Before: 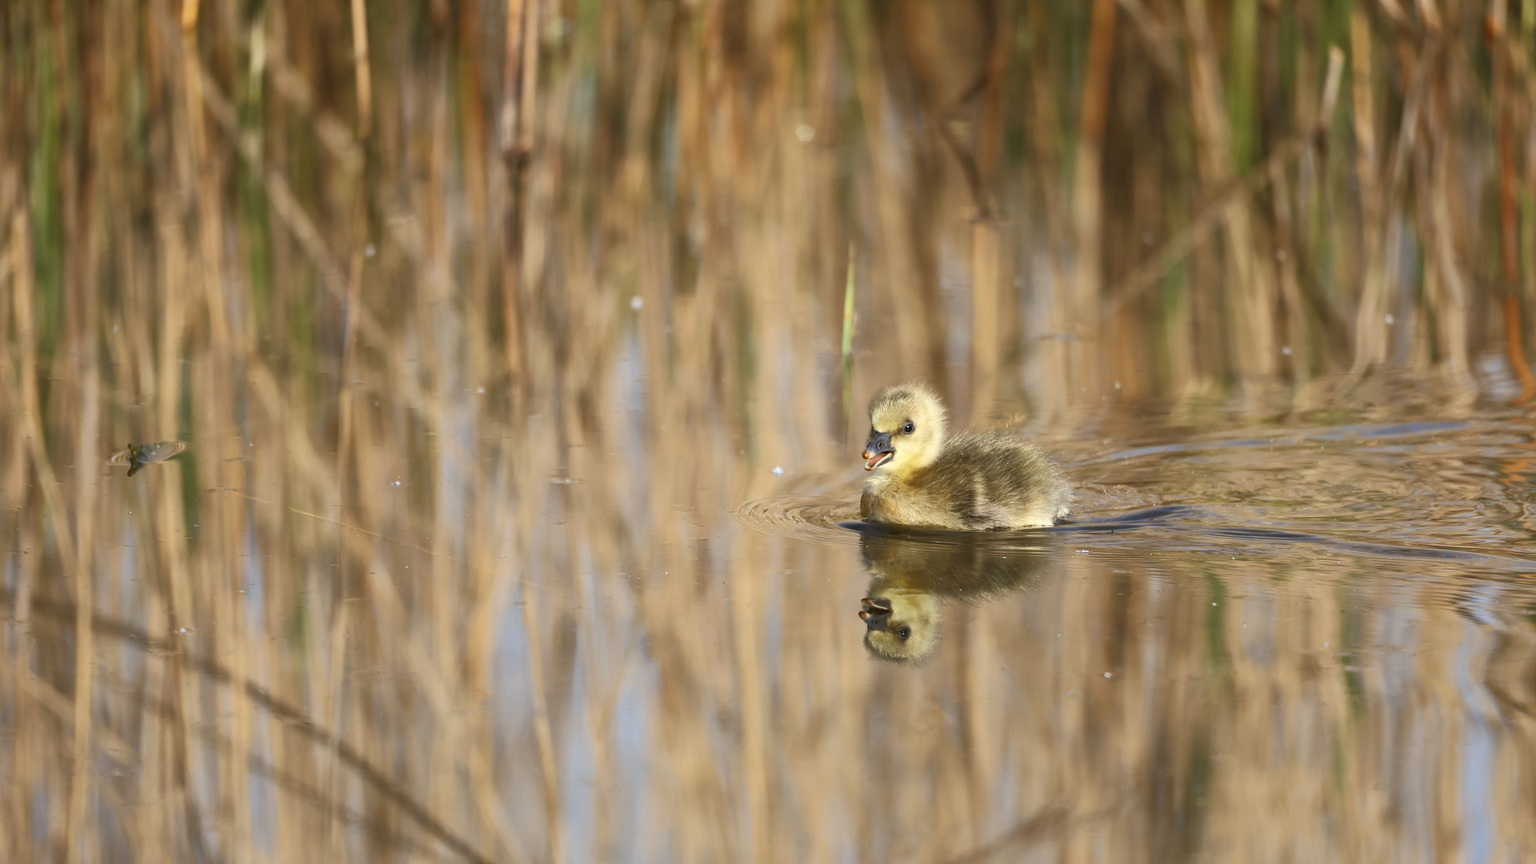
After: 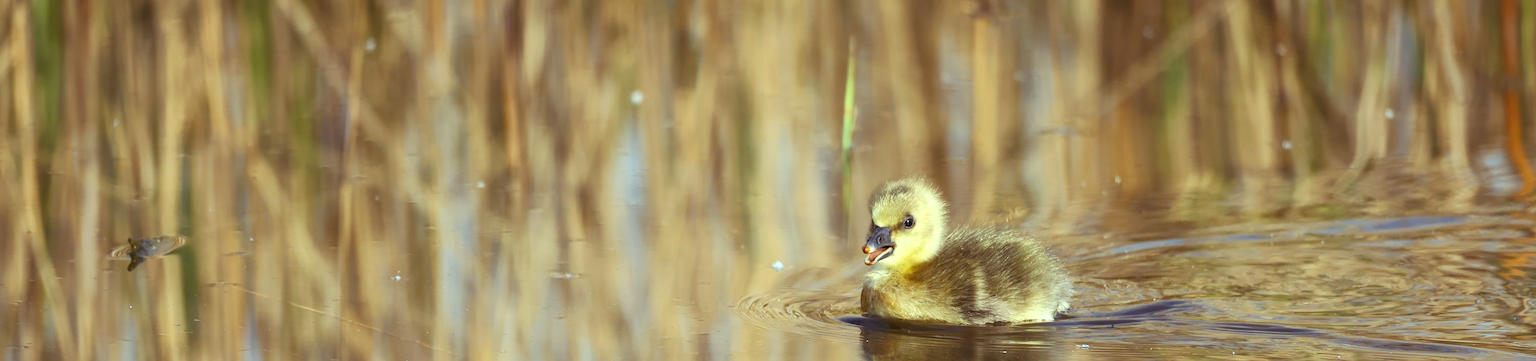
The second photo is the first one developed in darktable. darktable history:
crop and rotate: top 23.84%, bottom 34.294%
color balance rgb: shadows lift › luminance 0.49%, shadows lift › chroma 6.83%, shadows lift › hue 300.29°, power › hue 208.98°, highlights gain › luminance 20.24%, highlights gain › chroma 2.73%, highlights gain › hue 173.85°, perceptual saturation grading › global saturation 18.05%
